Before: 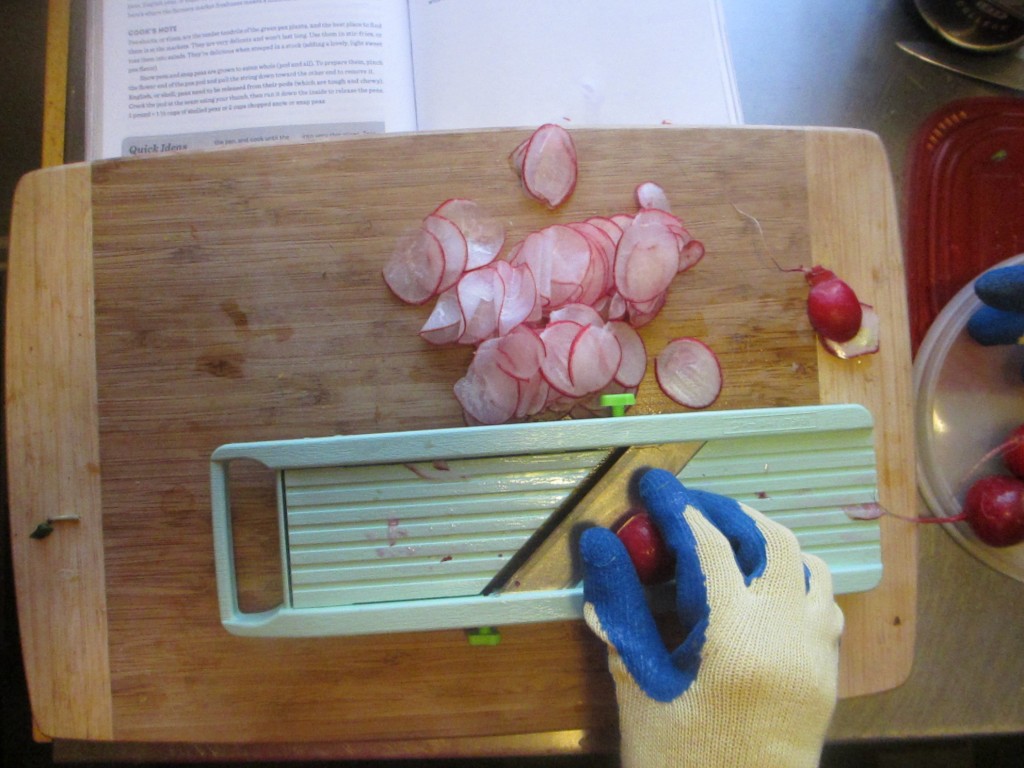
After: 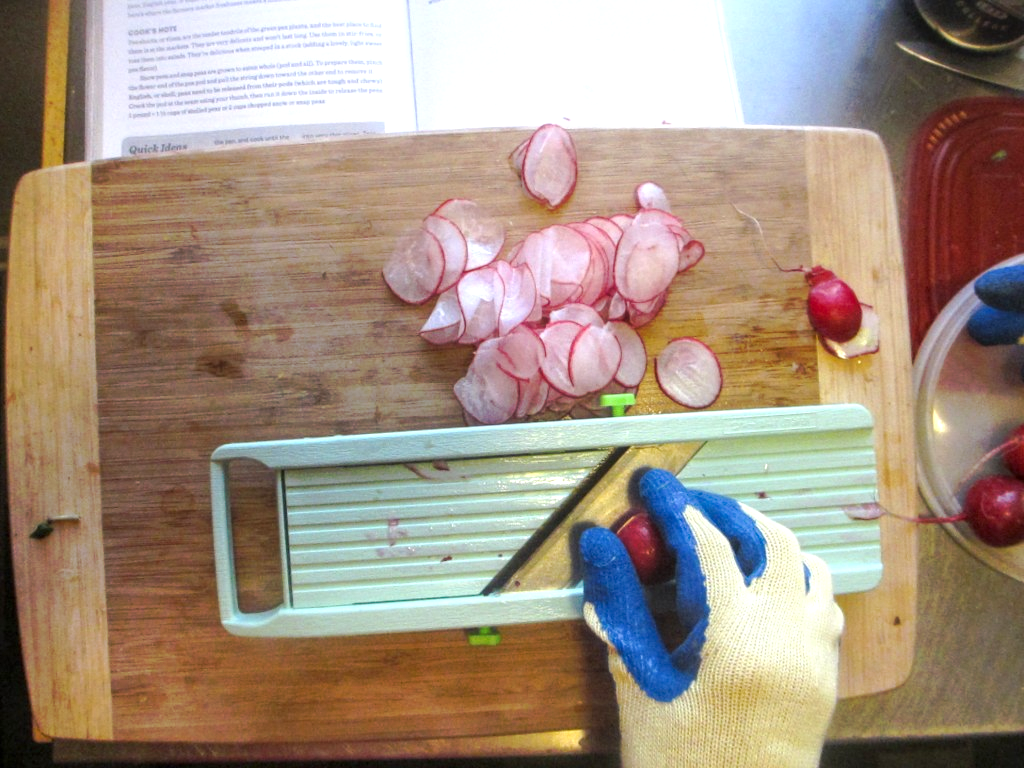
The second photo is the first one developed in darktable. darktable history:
exposure: black level correction 0, exposure 0.6 EV, compensate exposure bias true, compensate highlight preservation false
tone curve: curves: ch0 [(0, 0) (0.003, 0.003) (0.011, 0.011) (0.025, 0.024) (0.044, 0.043) (0.069, 0.068) (0.1, 0.098) (0.136, 0.133) (0.177, 0.173) (0.224, 0.22) (0.277, 0.271) (0.335, 0.328) (0.399, 0.39) (0.468, 0.458) (0.543, 0.563) (0.623, 0.64) (0.709, 0.722) (0.801, 0.809) (0.898, 0.902) (1, 1)], preserve colors none
local contrast: on, module defaults
